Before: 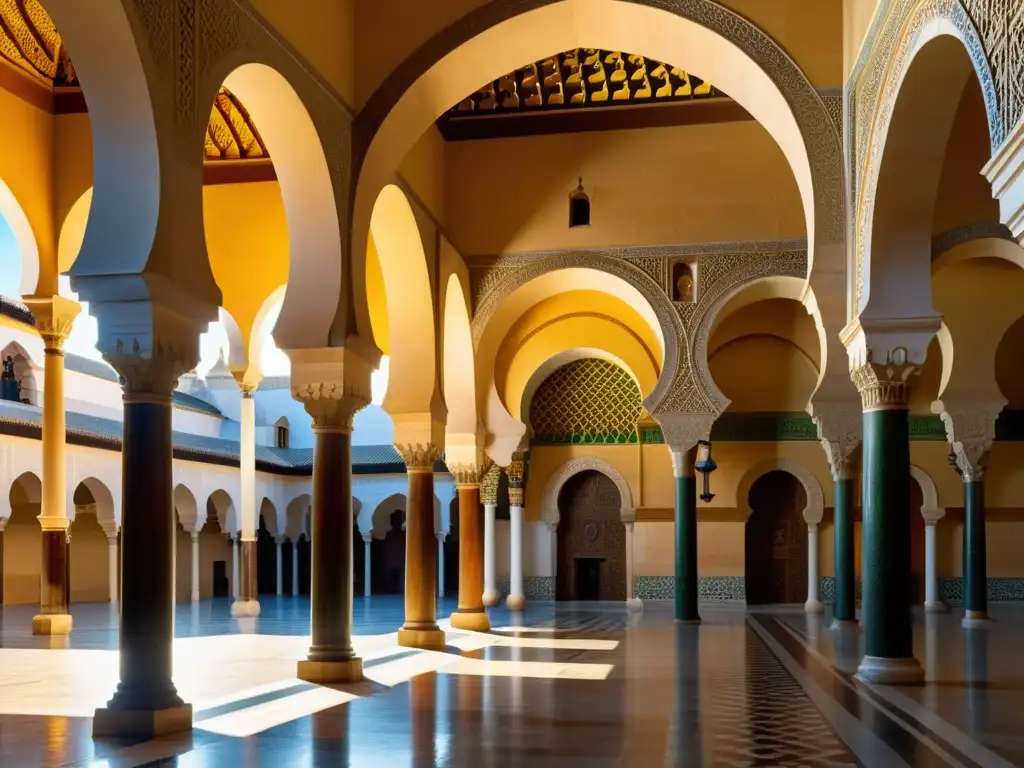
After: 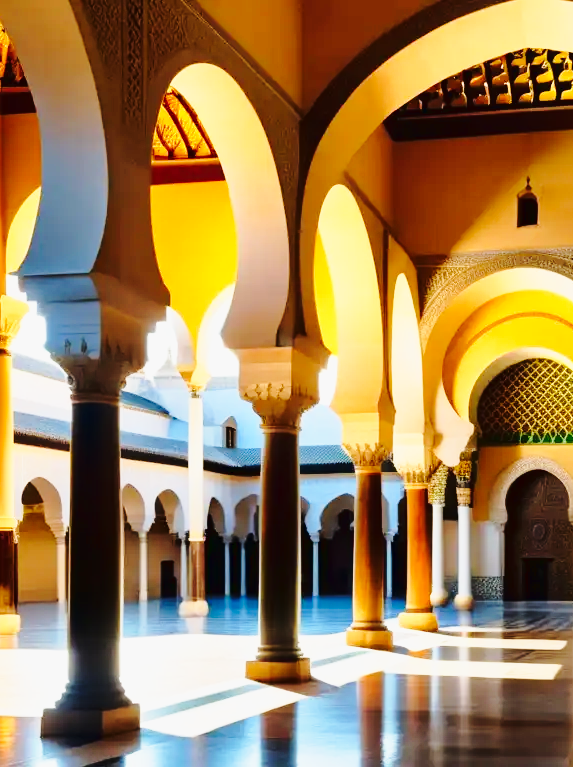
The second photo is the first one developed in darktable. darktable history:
crop: left 5.132%, right 38.868%
base curve: curves: ch0 [(0, 0) (0.036, 0.037) (0.121, 0.228) (0.46, 0.76) (0.859, 0.983) (1, 1)], preserve colors none
tone curve: curves: ch0 [(0.003, 0.015) (0.104, 0.07) (0.236, 0.218) (0.401, 0.443) (0.495, 0.55) (0.65, 0.68) (0.832, 0.858) (1, 0.977)]; ch1 [(0, 0) (0.161, 0.092) (0.35, 0.33) (0.379, 0.401) (0.45, 0.466) (0.489, 0.499) (0.55, 0.56) (0.621, 0.615) (0.718, 0.734) (1, 1)]; ch2 [(0, 0) (0.369, 0.427) (0.44, 0.434) (0.502, 0.501) (0.557, 0.55) (0.586, 0.59) (1, 1)]
